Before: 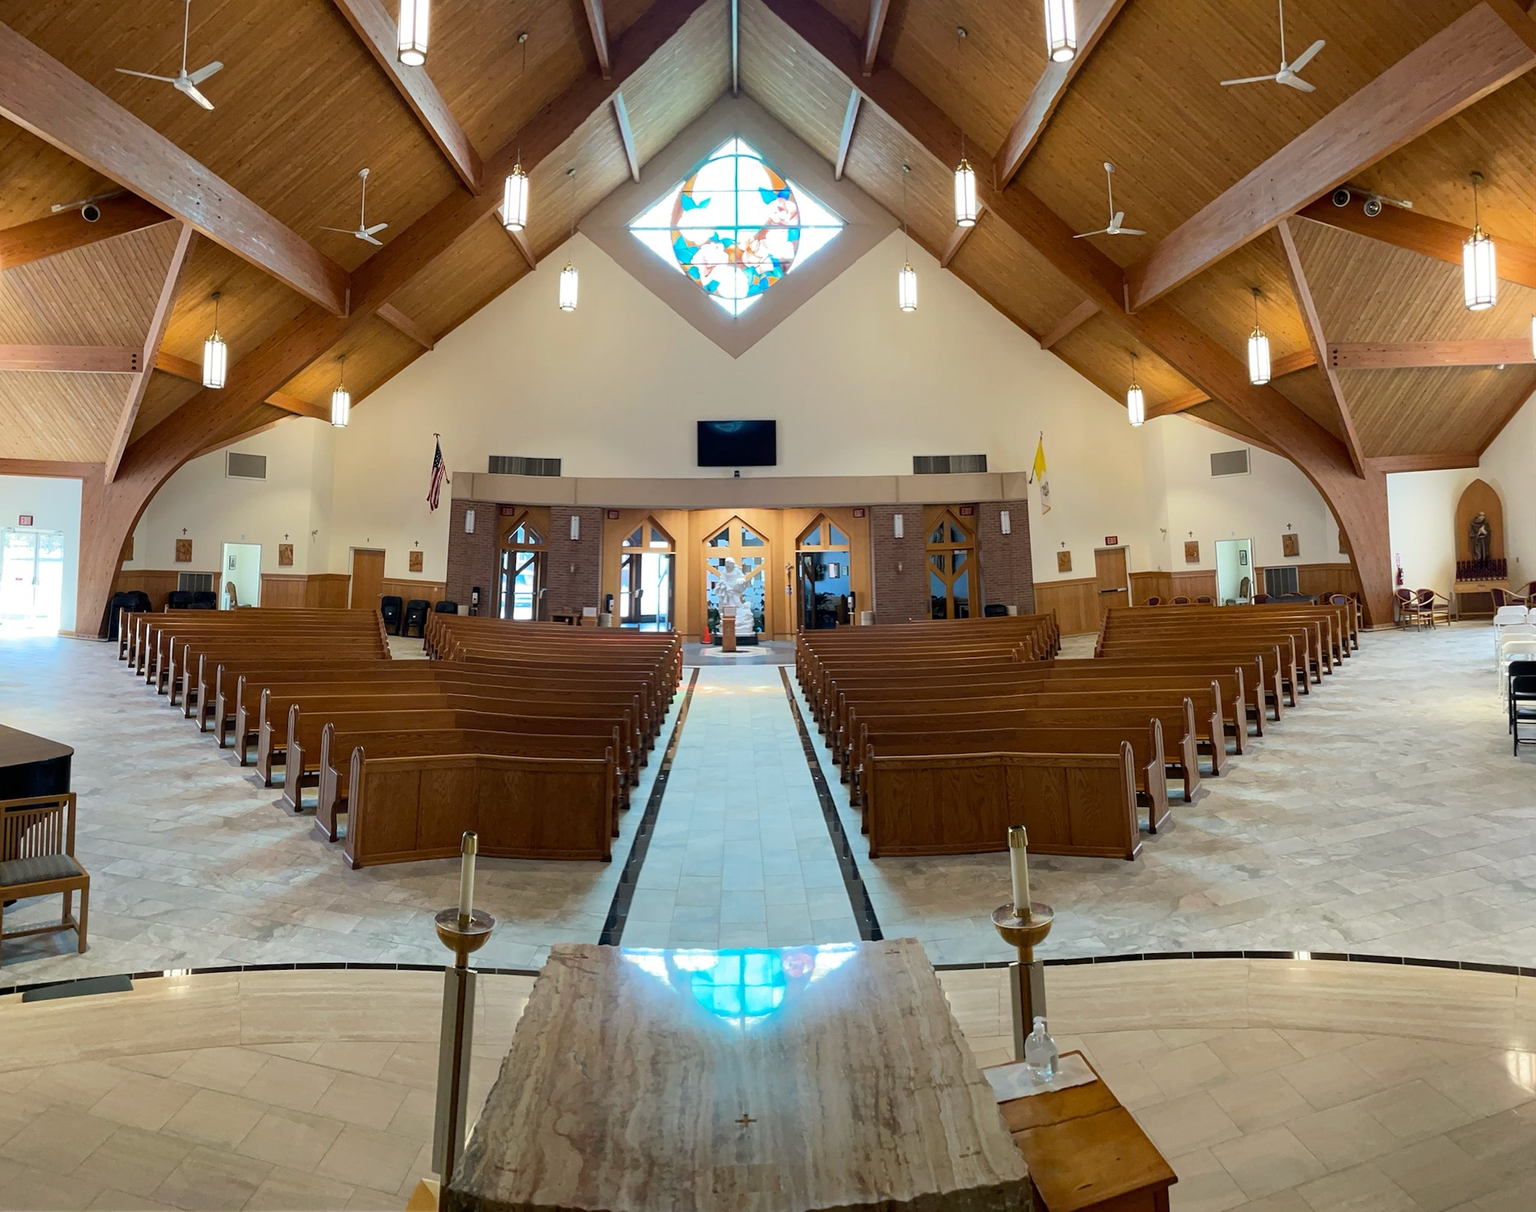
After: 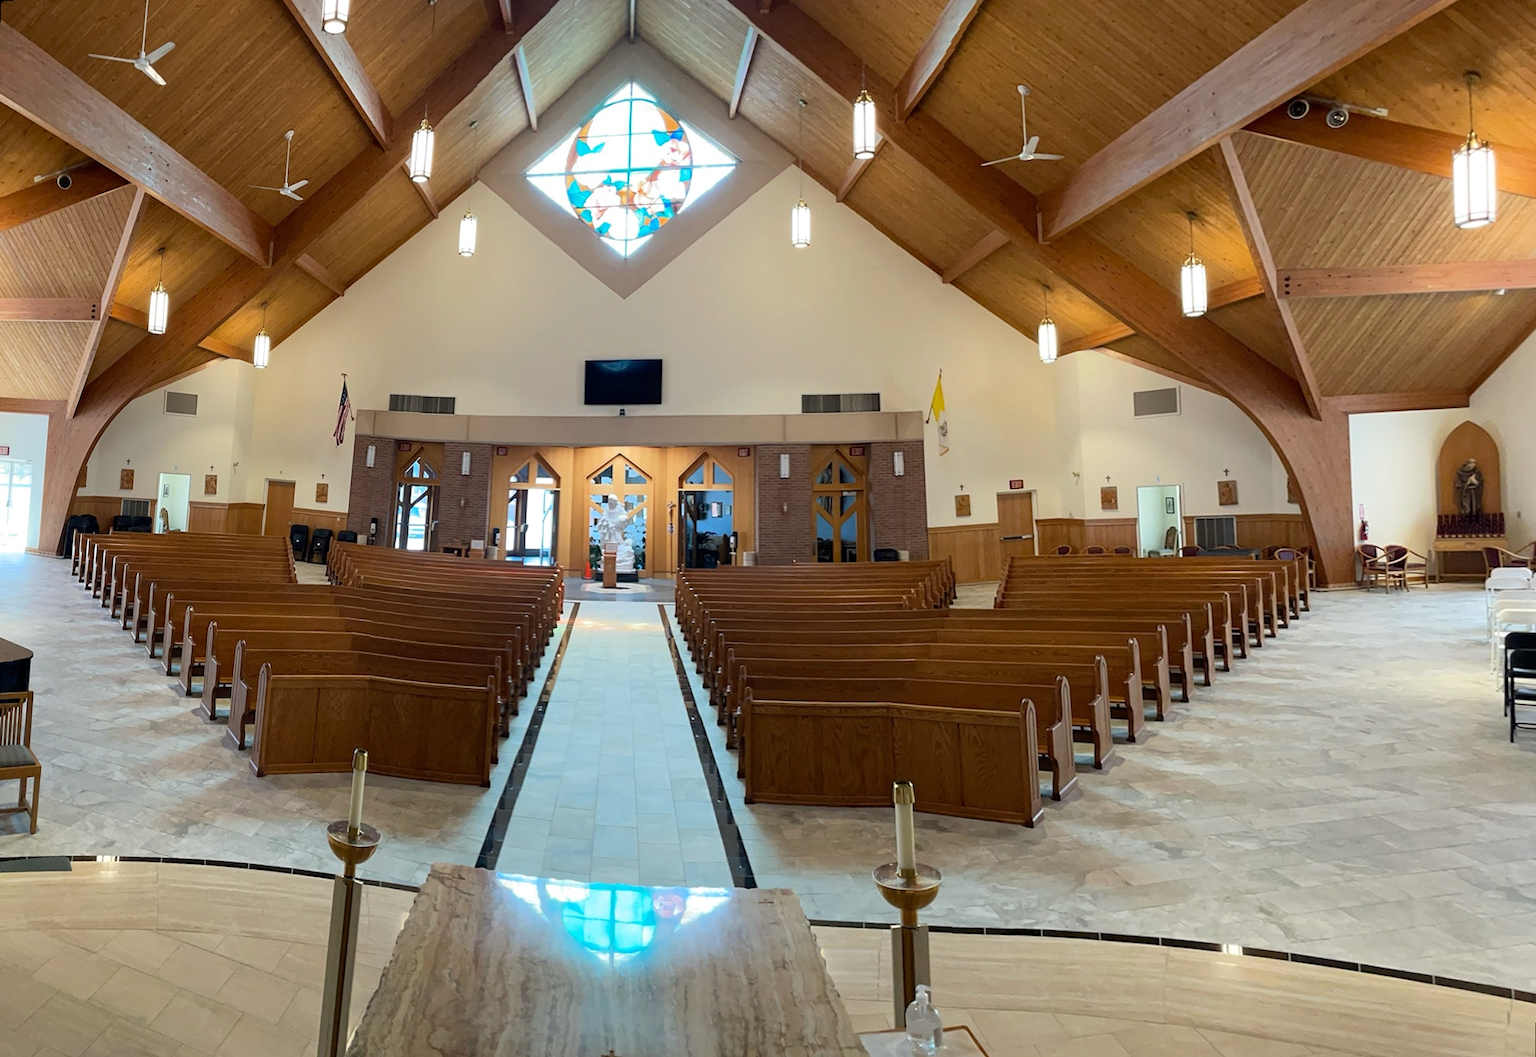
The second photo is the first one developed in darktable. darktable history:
tone equalizer: on, module defaults
rotate and perspective: rotation 1.69°, lens shift (vertical) -0.023, lens shift (horizontal) -0.291, crop left 0.025, crop right 0.988, crop top 0.092, crop bottom 0.842
